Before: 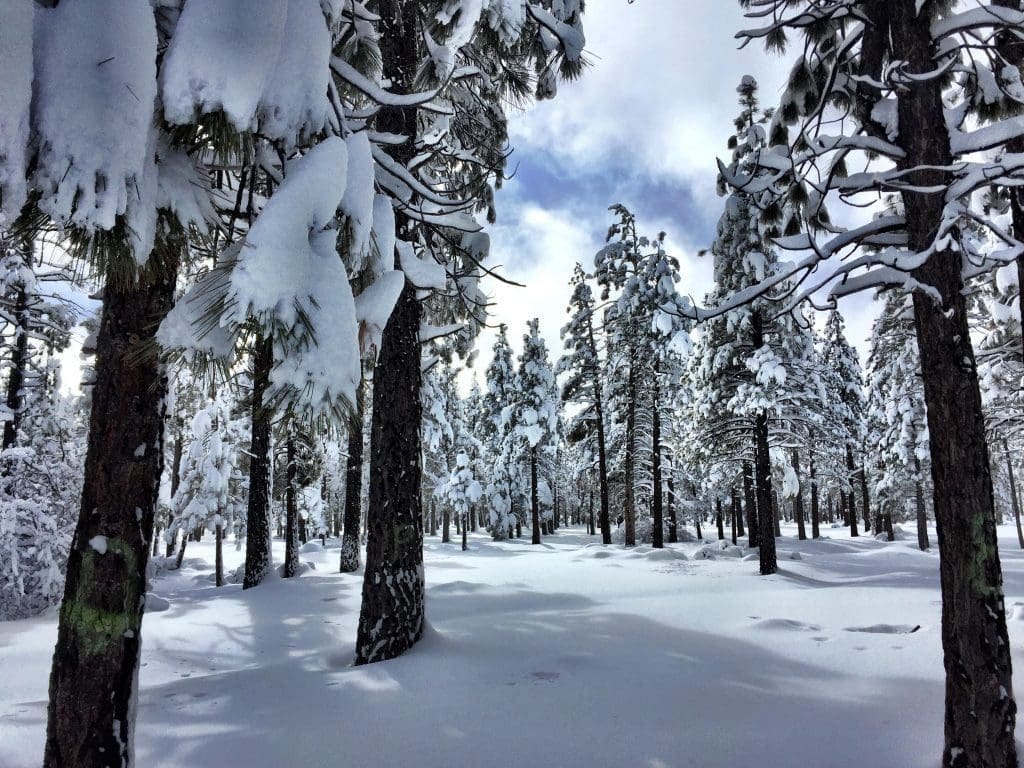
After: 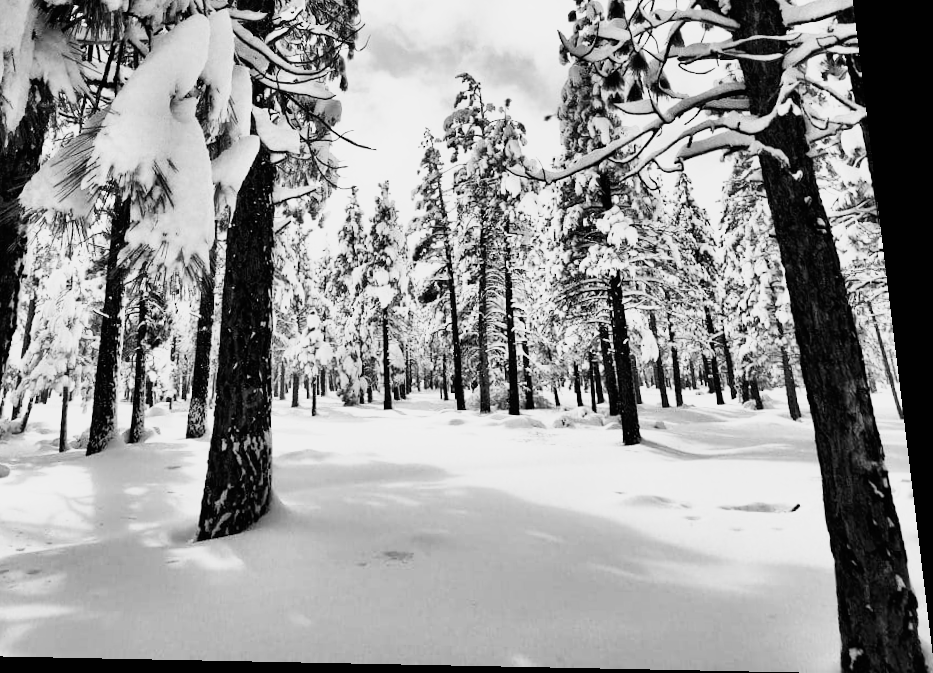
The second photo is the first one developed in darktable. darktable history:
base curve: curves: ch0 [(0, 0) (0.007, 0.004) (0.027, 0.03) (0.046, 0.07) (0.207, 0.54) (0.442, 0.872) (0.673, 0.972) (1, 1)], preserve colors none
monochrome: a 30.25, b 92.03
rotate and perspective: rotation 0.128°, lens shift (vertical) -0.181, lens shift (horizontal) -0.044, shear 0.001, automatic cropping off
crop: left 16.315%, top 14.246%
